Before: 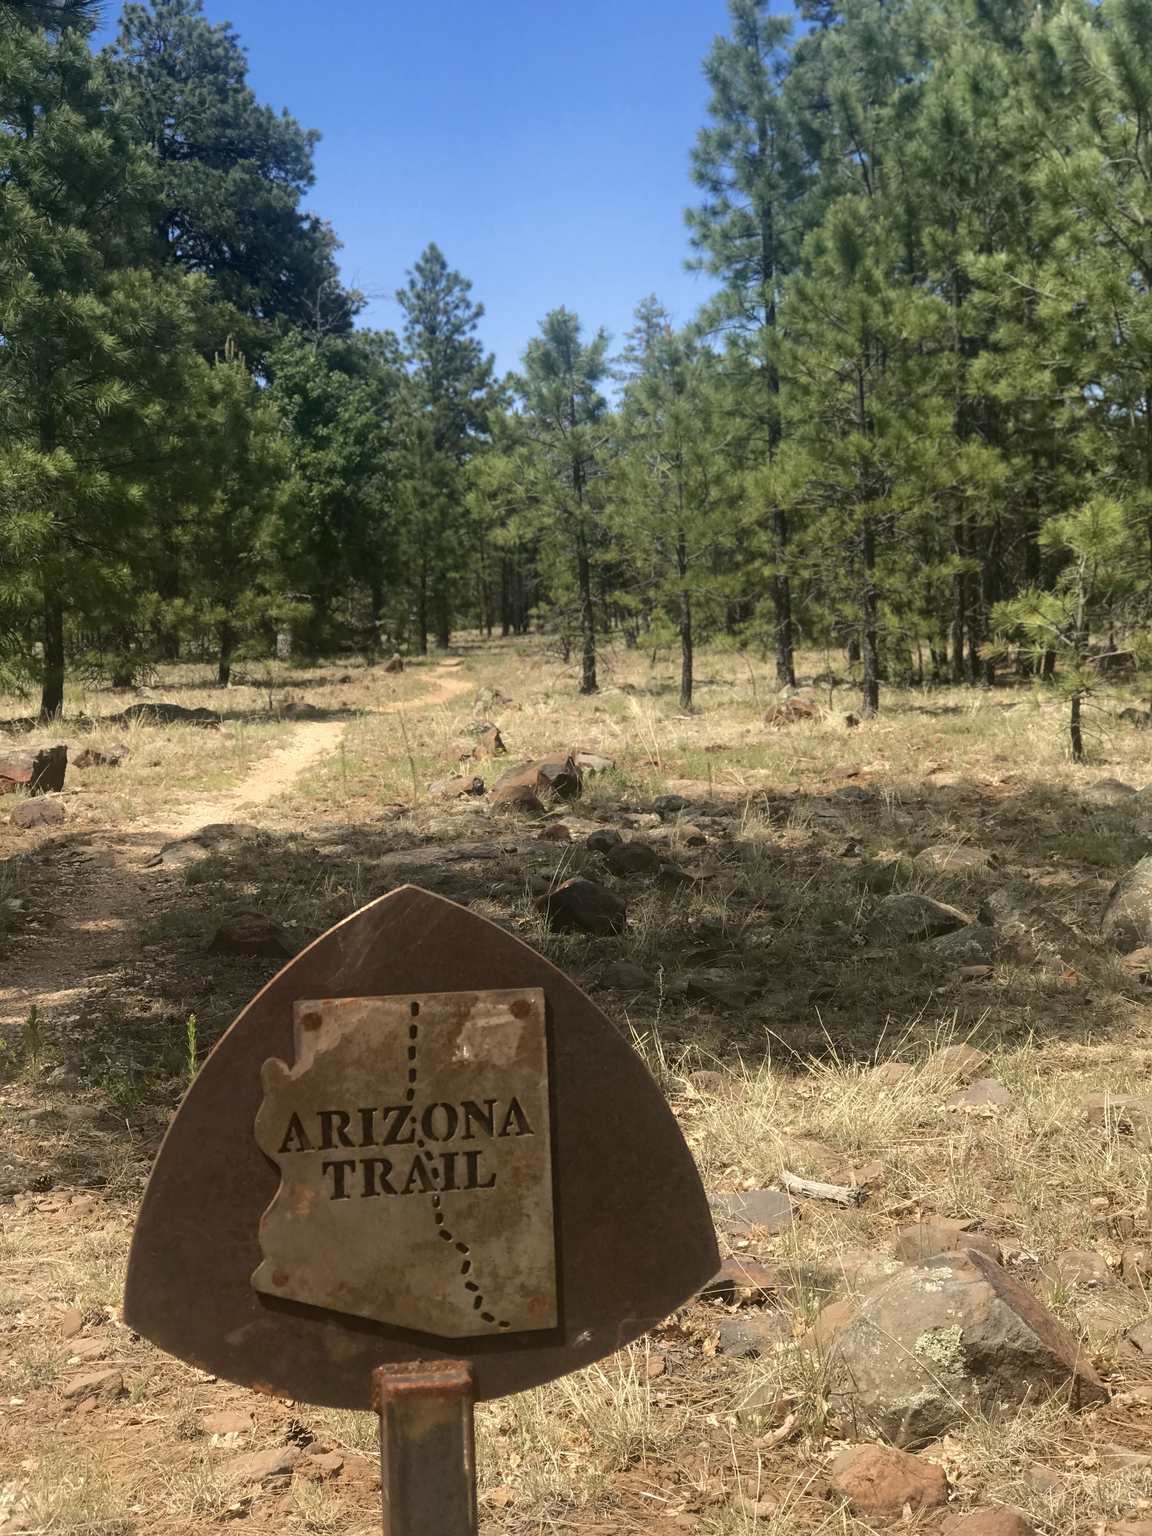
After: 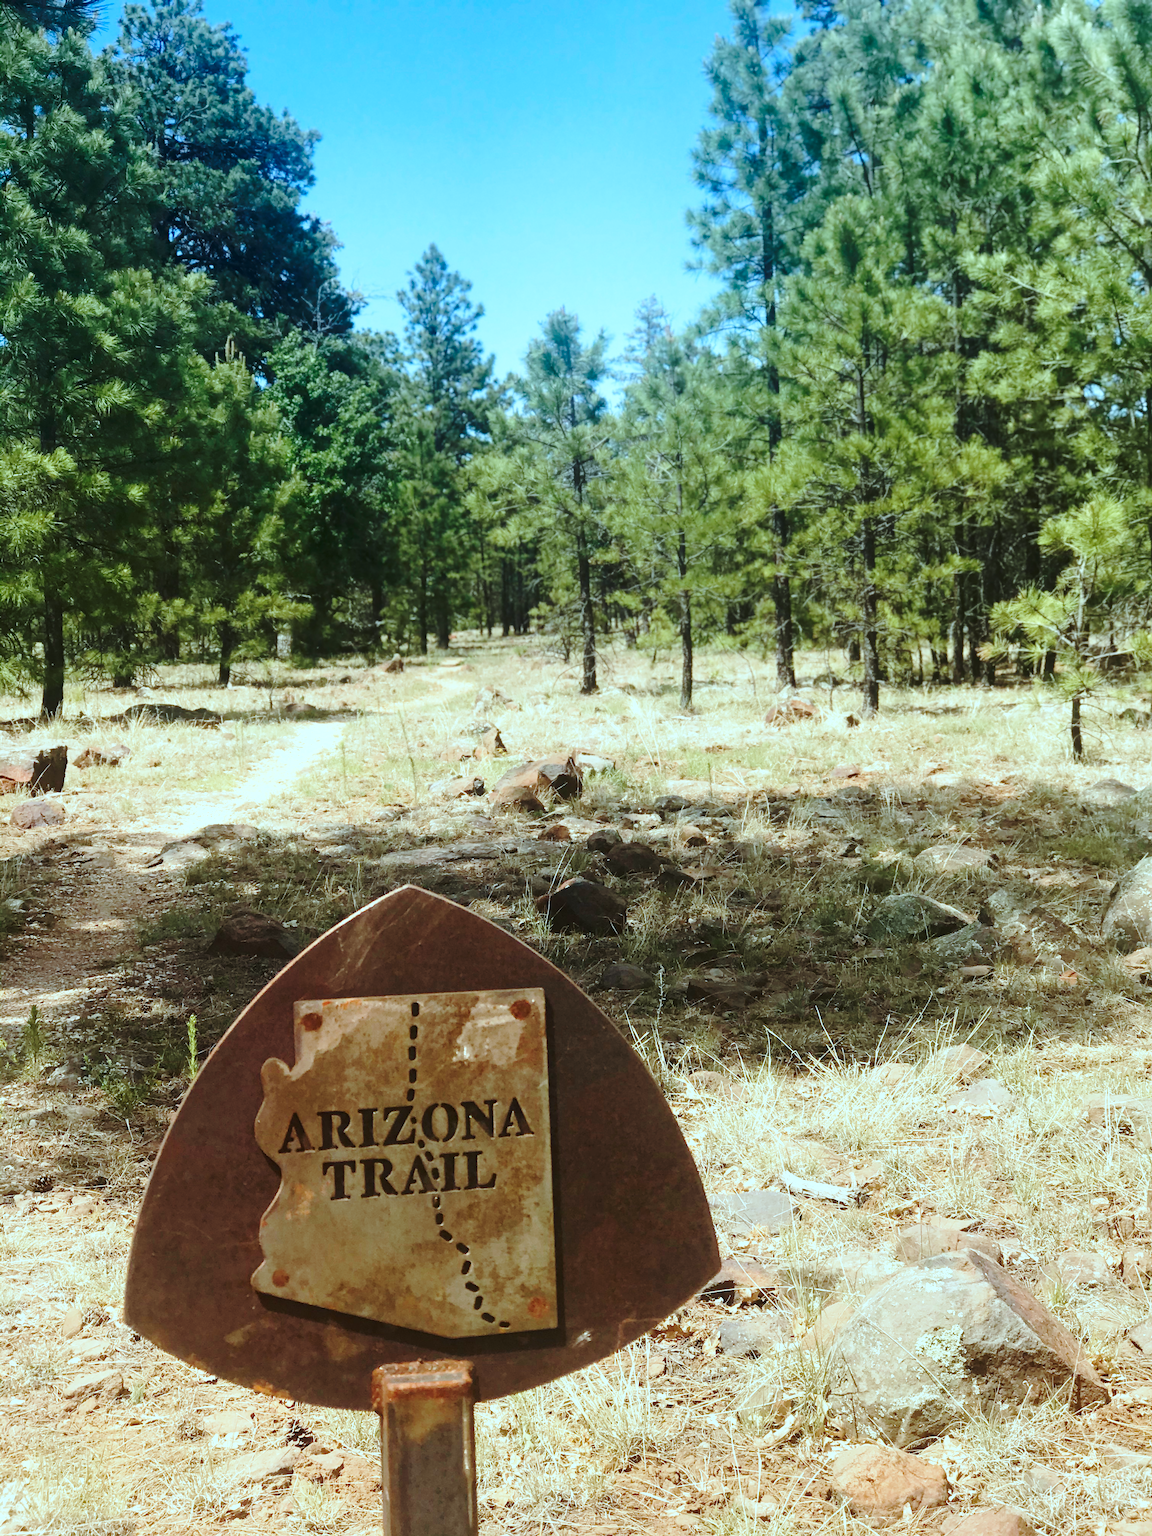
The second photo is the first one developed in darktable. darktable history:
color correction: highlights a* -11.93, highlights b* -14.99
base curve: curves: ch0 [(0, 0) (0.032, 0.037) (0.105, 0.228) (0.435, 0.76) (0.856, 0.983) (1, 1)], preserve colors none
